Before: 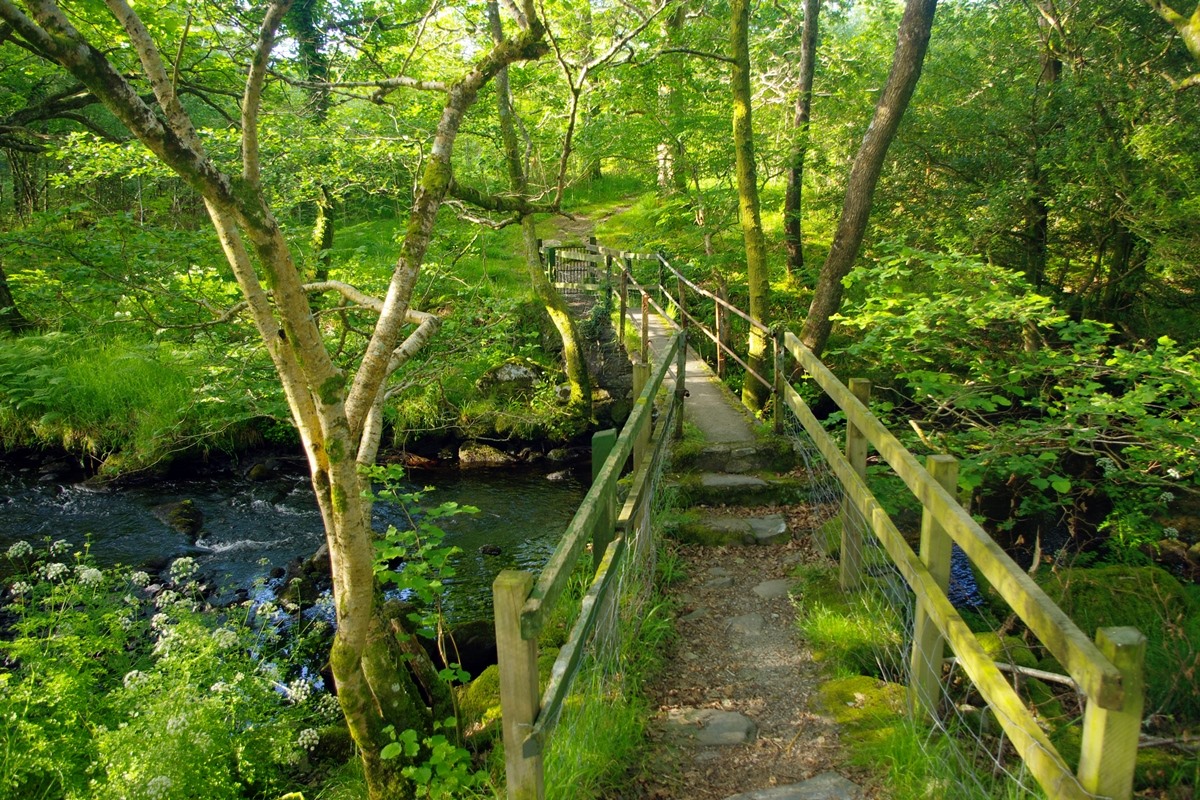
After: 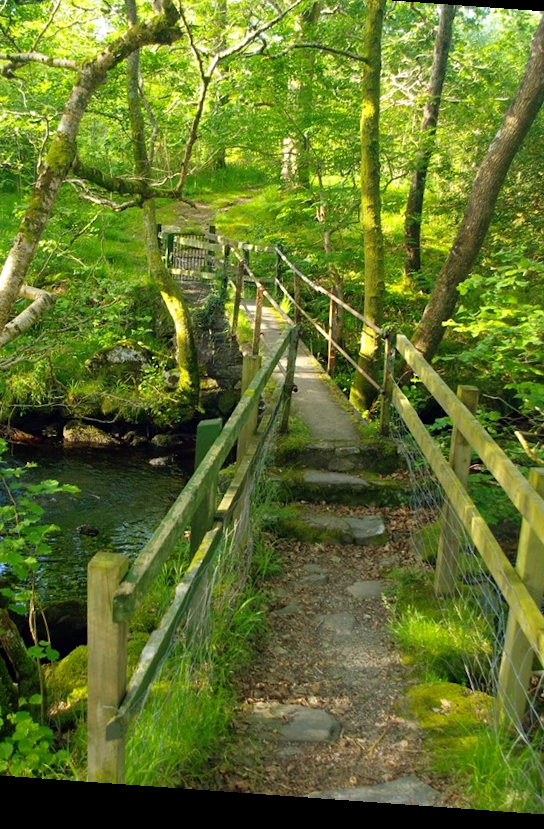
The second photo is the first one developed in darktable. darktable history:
rotate and perspective: rotation 4.1°, automatic cropping off
crop: left 33.452%, top 6.025%, right 23.155%
levels: levels [0, 0.48, 0.961]
